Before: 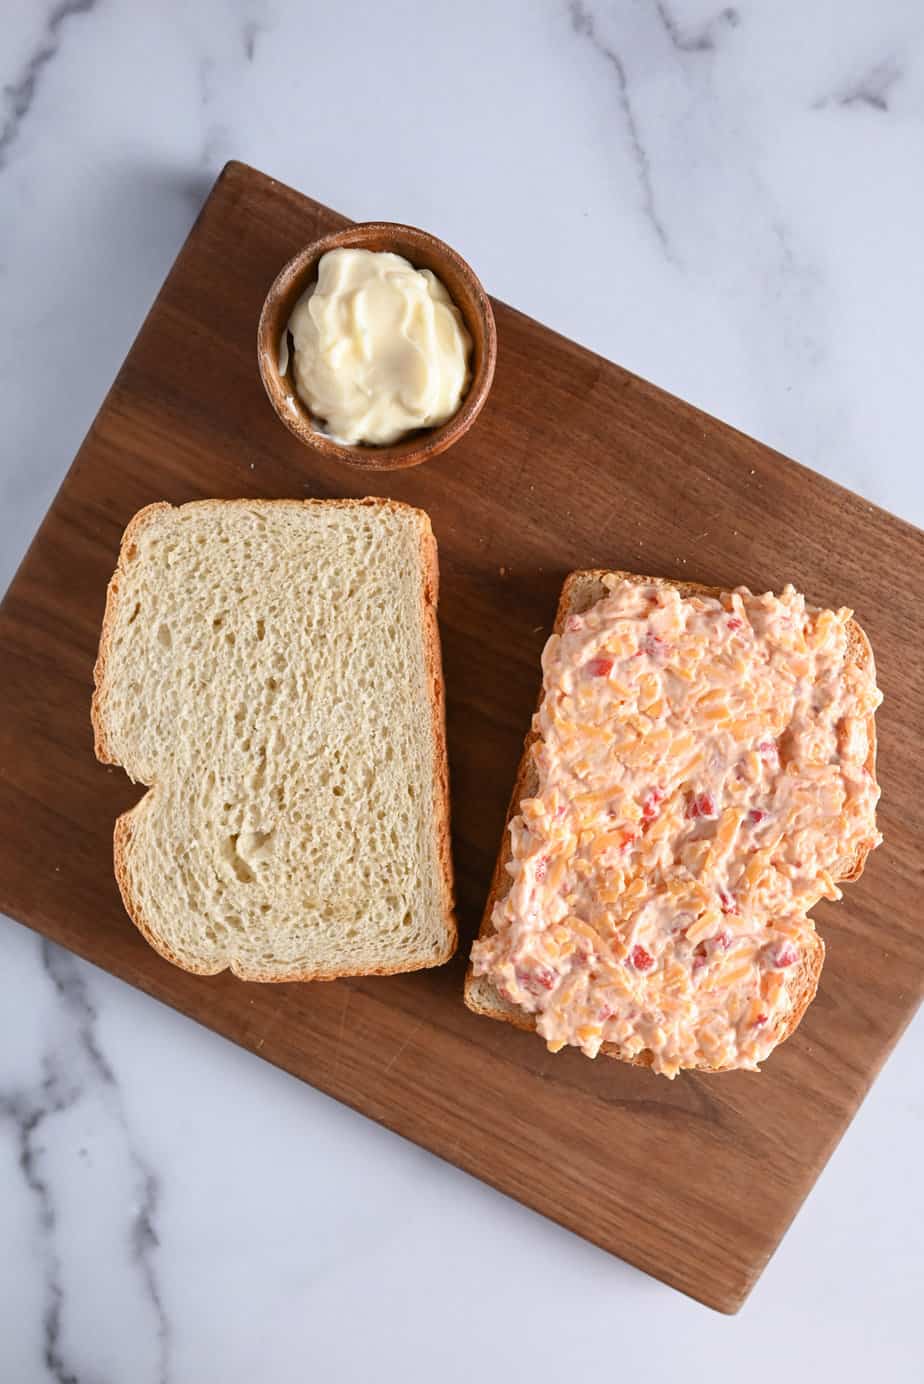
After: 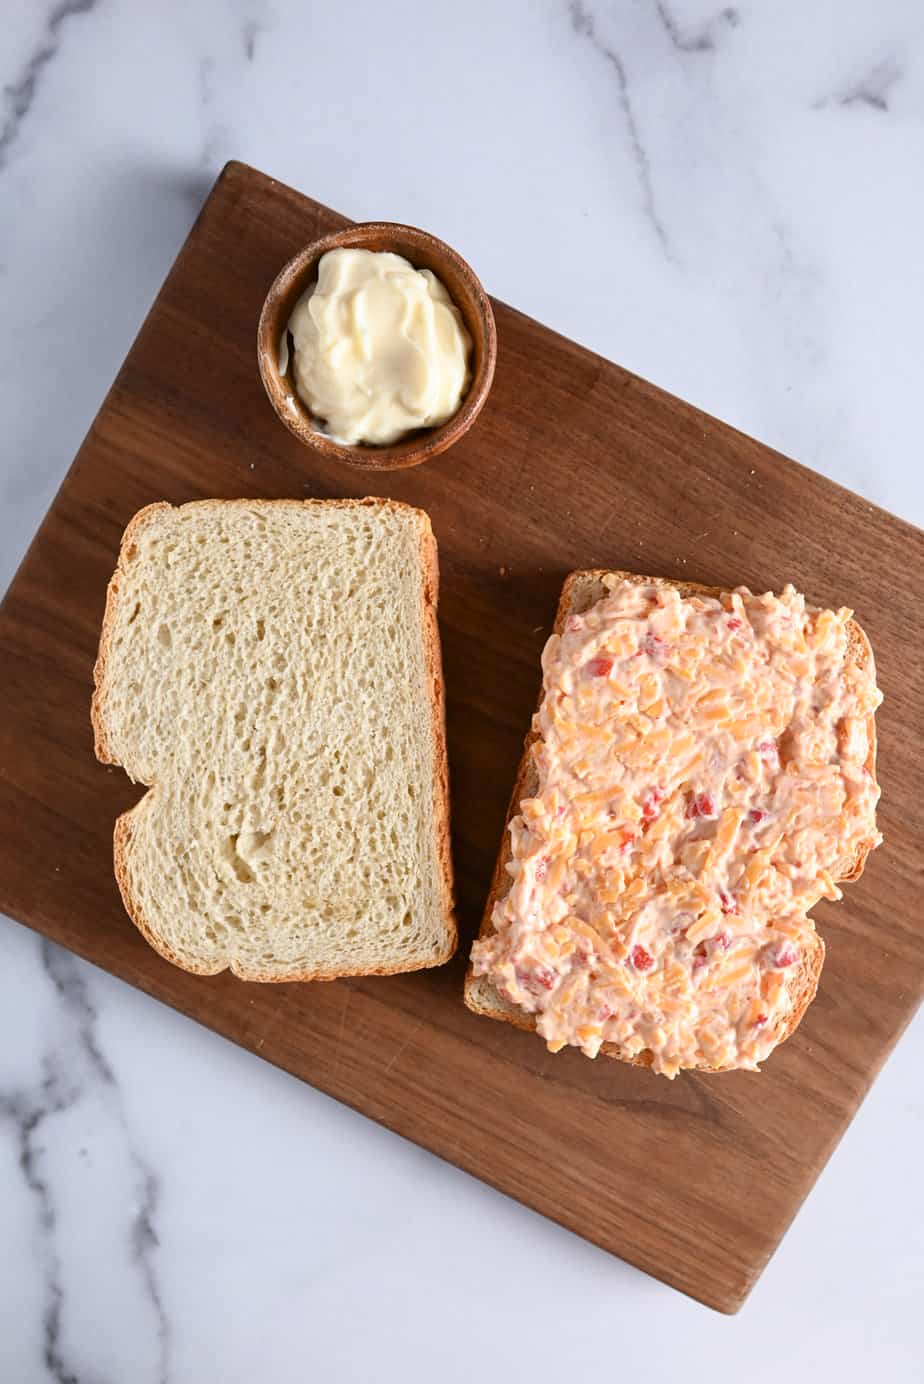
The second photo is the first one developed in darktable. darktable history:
shadows and highlights: shadows -31.08, highlights 29.33
